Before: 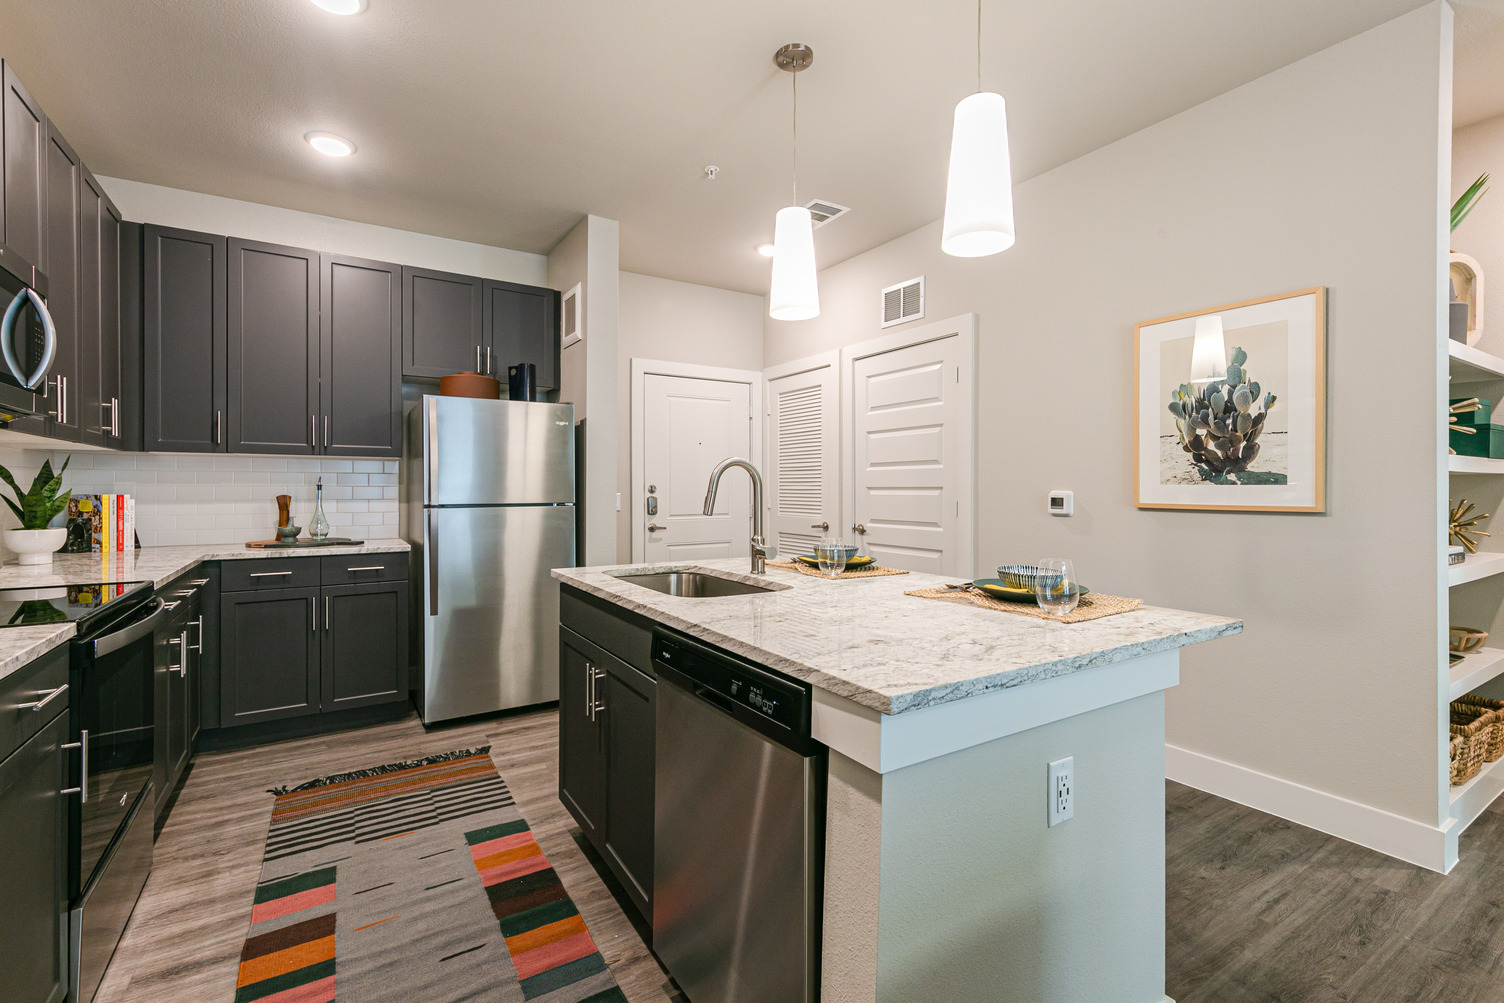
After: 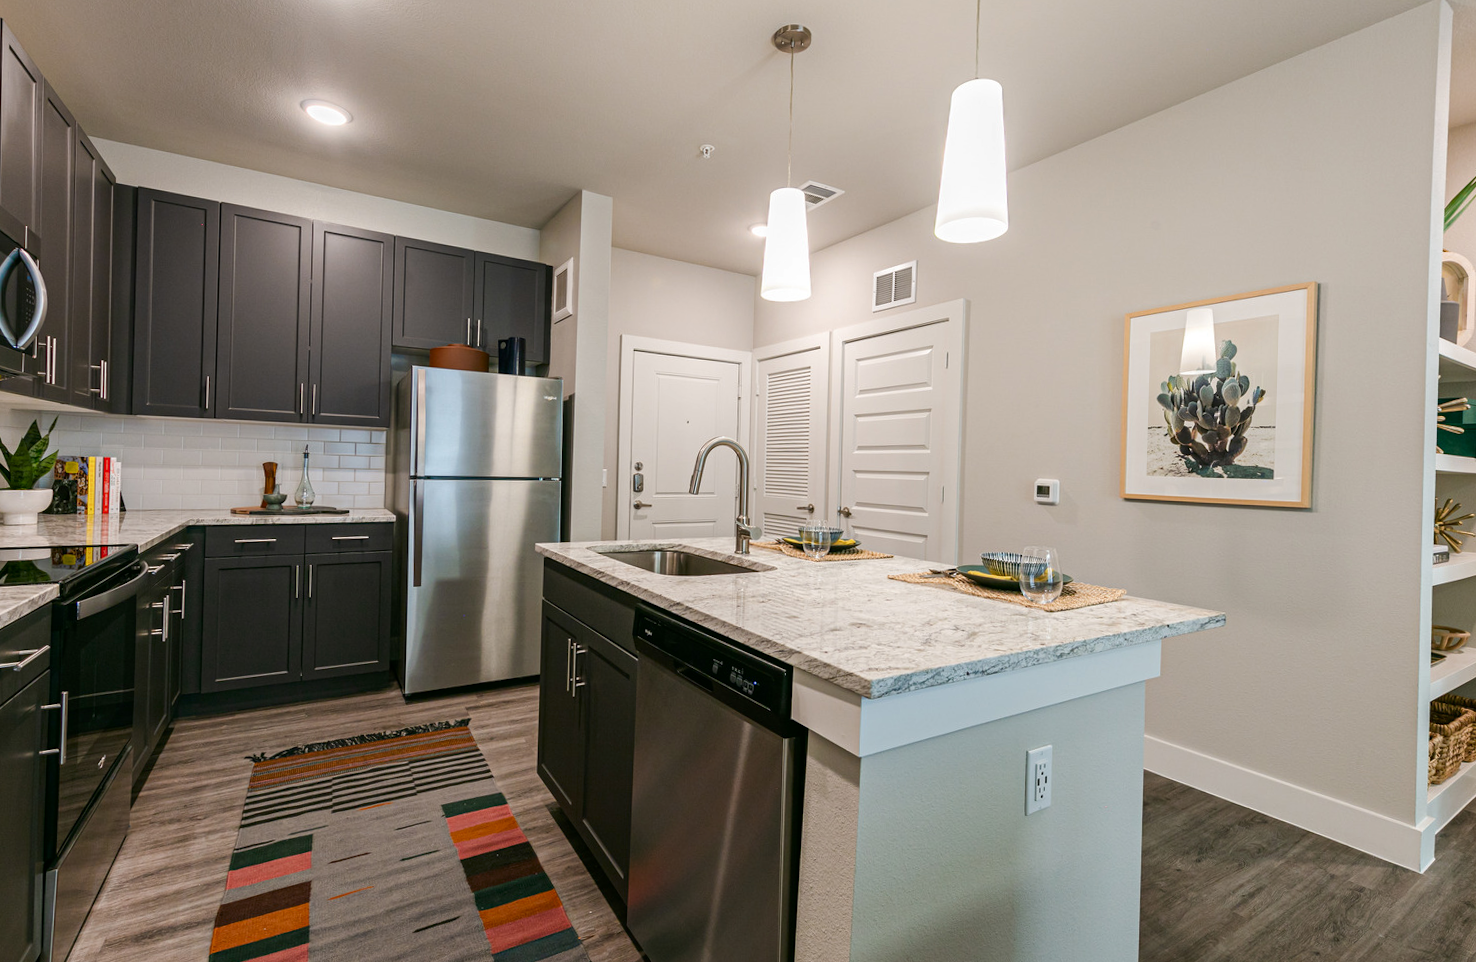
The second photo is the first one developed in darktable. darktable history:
contrast brightness saturation: brightness -0.09
rotate and perspective: rotation 1.57°, crop left 0.018, crop right 0.982, crop top 0.039, crop bottom 0.961
